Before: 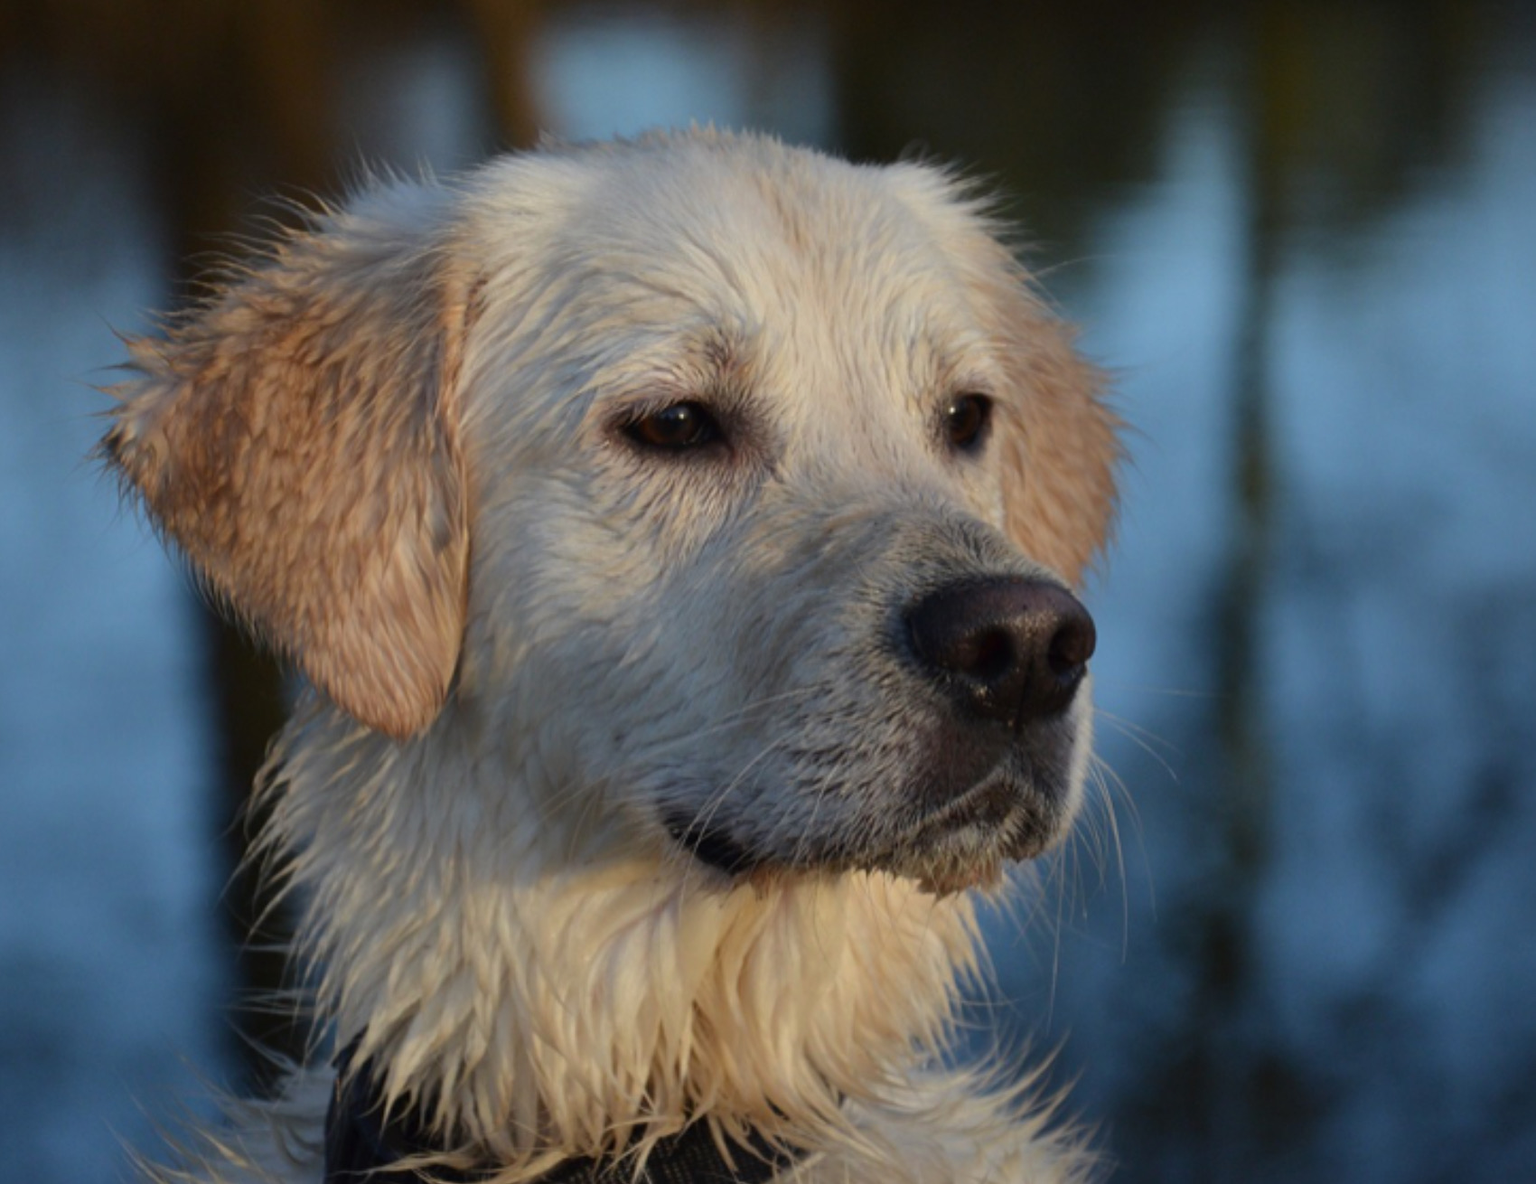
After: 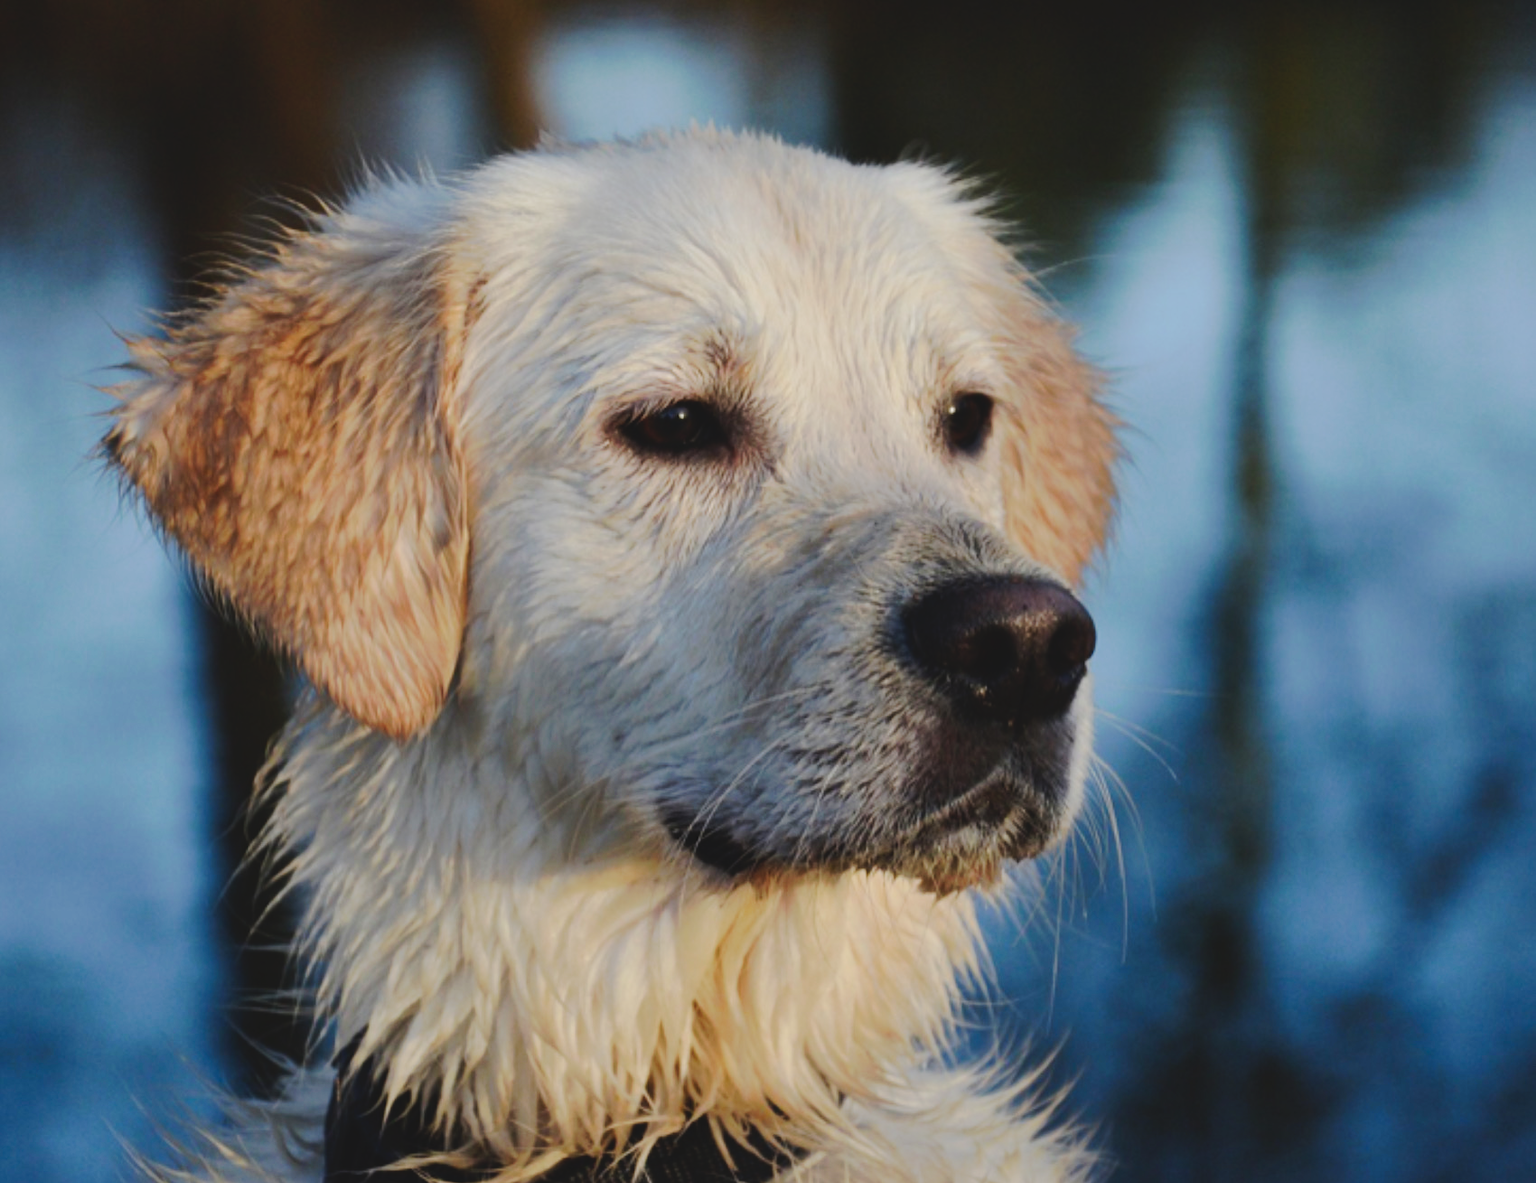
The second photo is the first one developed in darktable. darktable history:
tone curve: curves: ch0 [(0, 0) (0.003, 0.076) (0.011, 0.081) (0.025, 0.084) (0.044, 0.092) (0.069, 0.1) (0.1, 0.117) (0.136, 0.144) (0.177, 0.186) (0.224, 0.237) (0.277, 0.306) (0.335, 0.39) (0.399, 0.494) (0.468, 0.574) (0.543, 0.666) (0.623, 0.722) (0.709, 0.79) (0.801, 0.855) (0.898, 0.926) (1, 1)], preserve colors none
